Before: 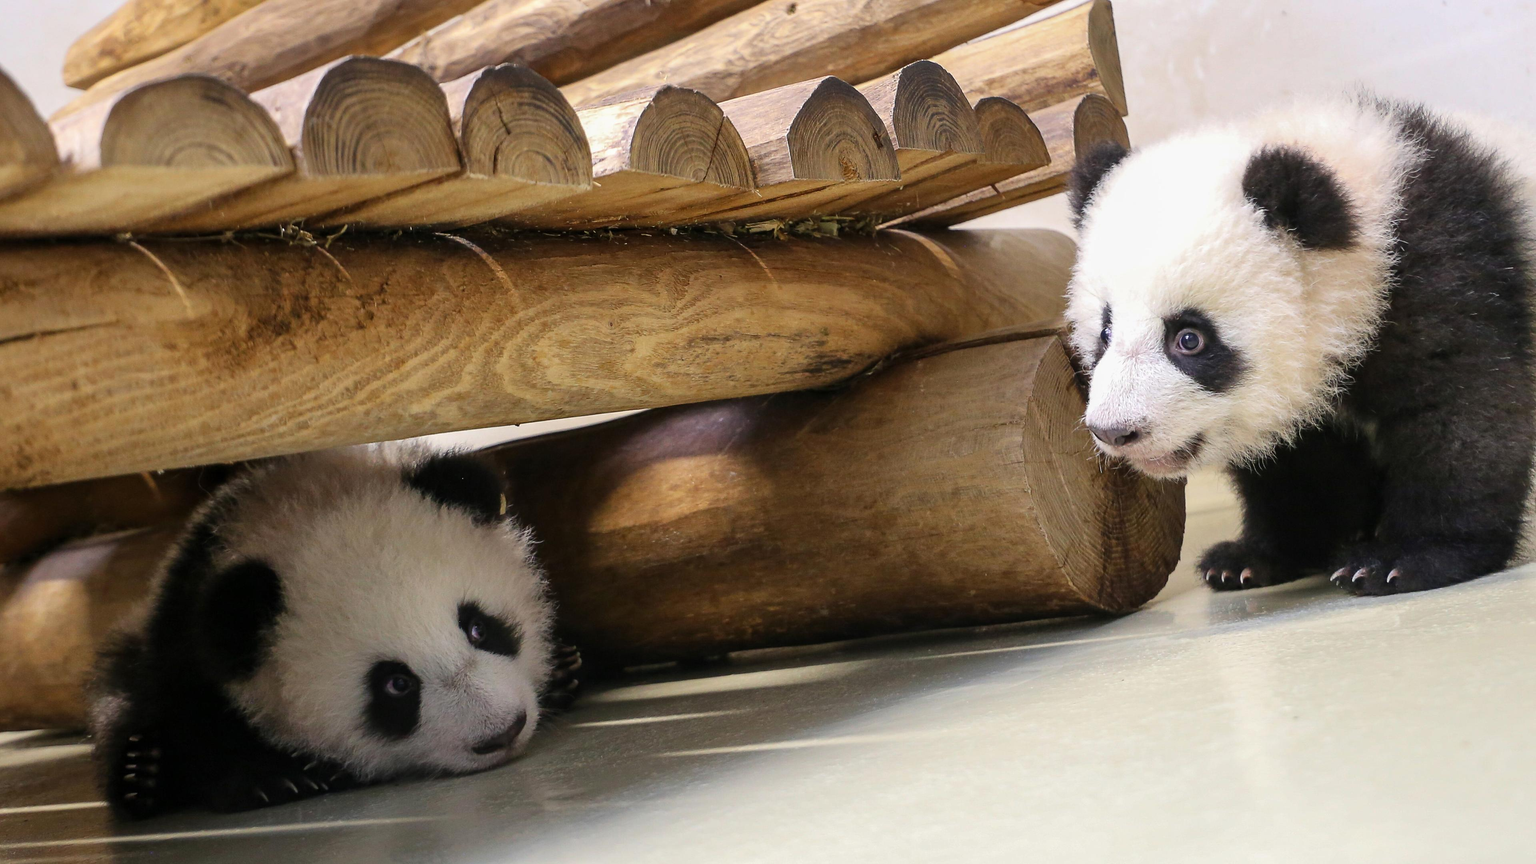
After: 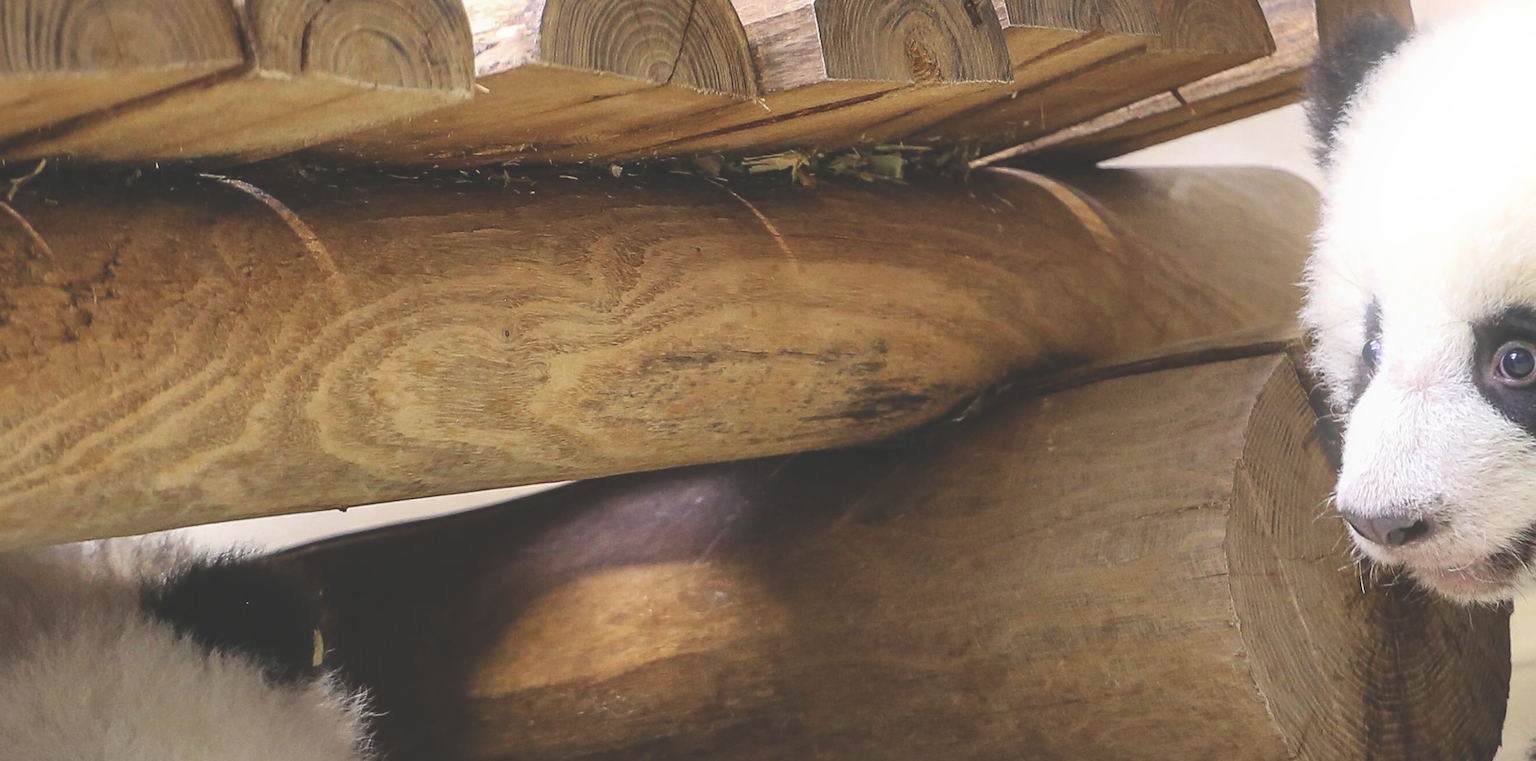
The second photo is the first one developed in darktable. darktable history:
exposure: black level correction -0.03, compensate highlight preservation false
bloom: size 13.65%, threshold 98.39%, strength 4.82%
crop: left 20.932%, top 15.471%, right 21.848%, bottom 34.081%
